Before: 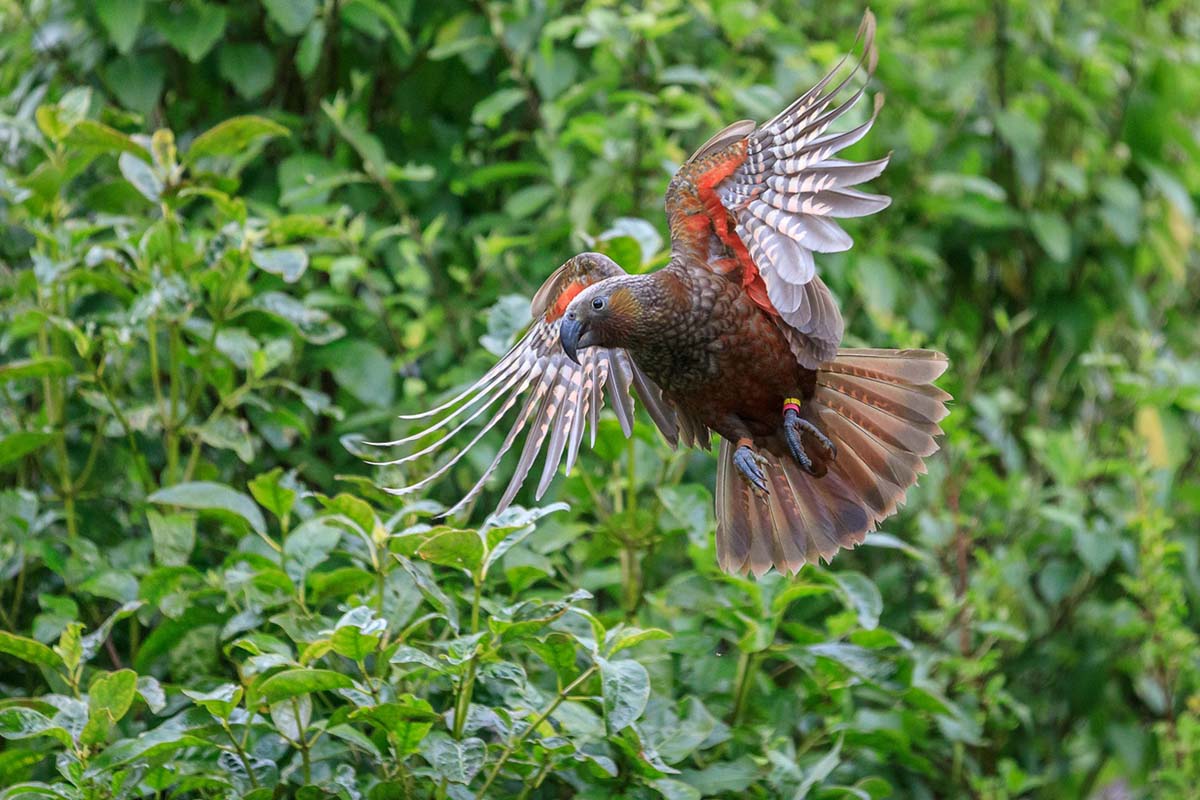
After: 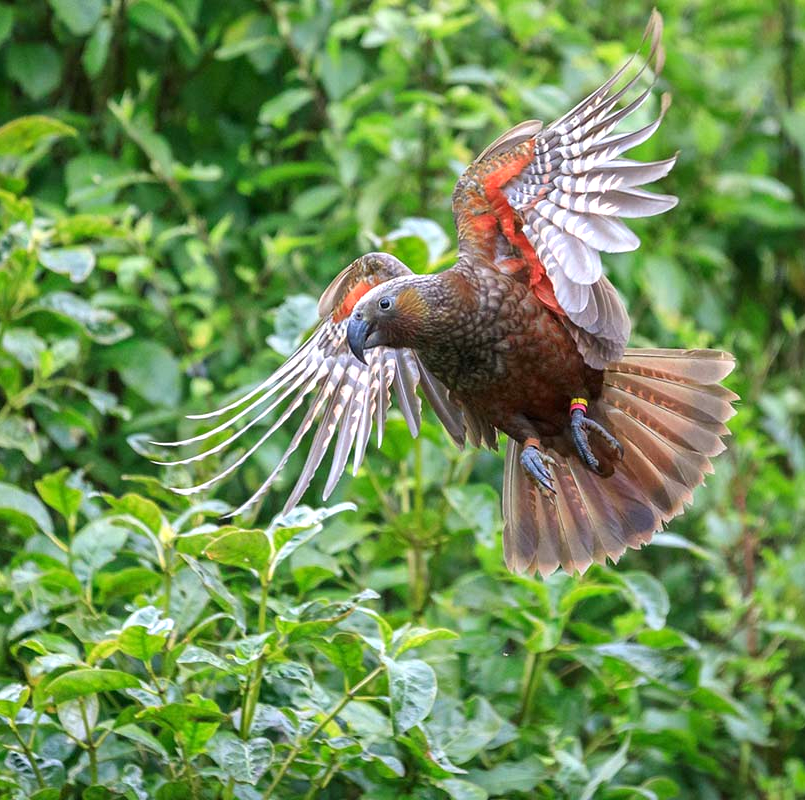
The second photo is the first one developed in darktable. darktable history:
exposure: exposure 0.453 EV, compensate highlight preservation false
crop and rotate: left 17.765%, right 15.106%
